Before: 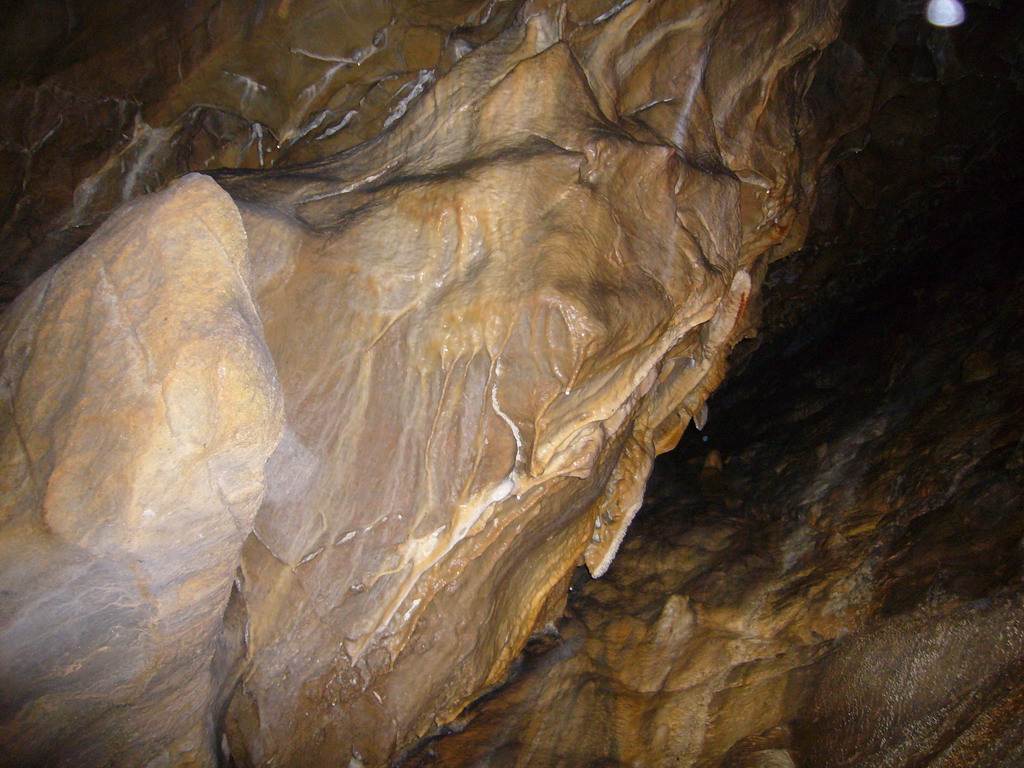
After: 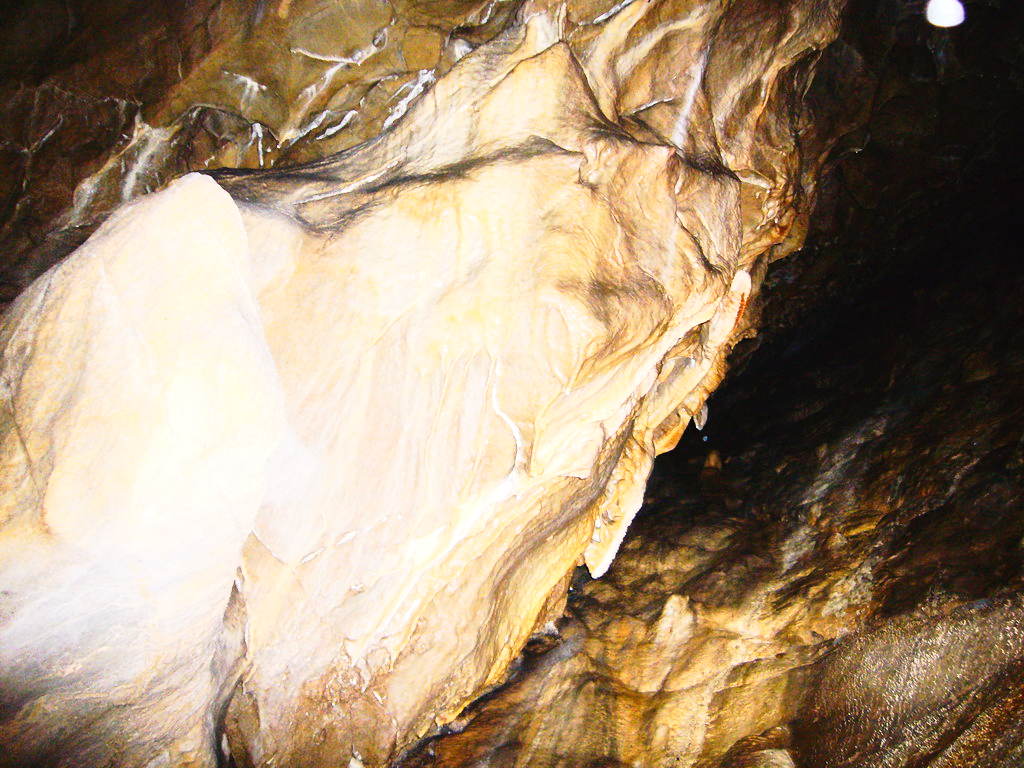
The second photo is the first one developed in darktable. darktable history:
tone curve: curves: ch0 [(0, 0.023) (0.087, 0.065) (0.184, 0.168) (0.45, 0.54) (0.57, 0.683) (0.706, 0.841) (0.877, 0.948) (1, 0.984)]; ch1 [(0, 0) (0.388, 0.369) (0.447, 0.447) (0.505, 0.5) (0.534, 0.535) (0.563, 0.563) (0.579, 0.59) (0.644, 0.663) (1, 1)]; ch2 [(0, 0) (0.301, 0.259) (0.385, 0.395) (0.492, 0.496) (0.518, 0.537) (0.583, 0.605) (0.673, 0.667) (1, 1)], preserve colors none
exposure: black level correction 0.001, exposure 1.05 EV, compensate exposure bias true, compensate highlight preservation false
contrast brightness saturation: contrast 0.239, brightness 0.088
